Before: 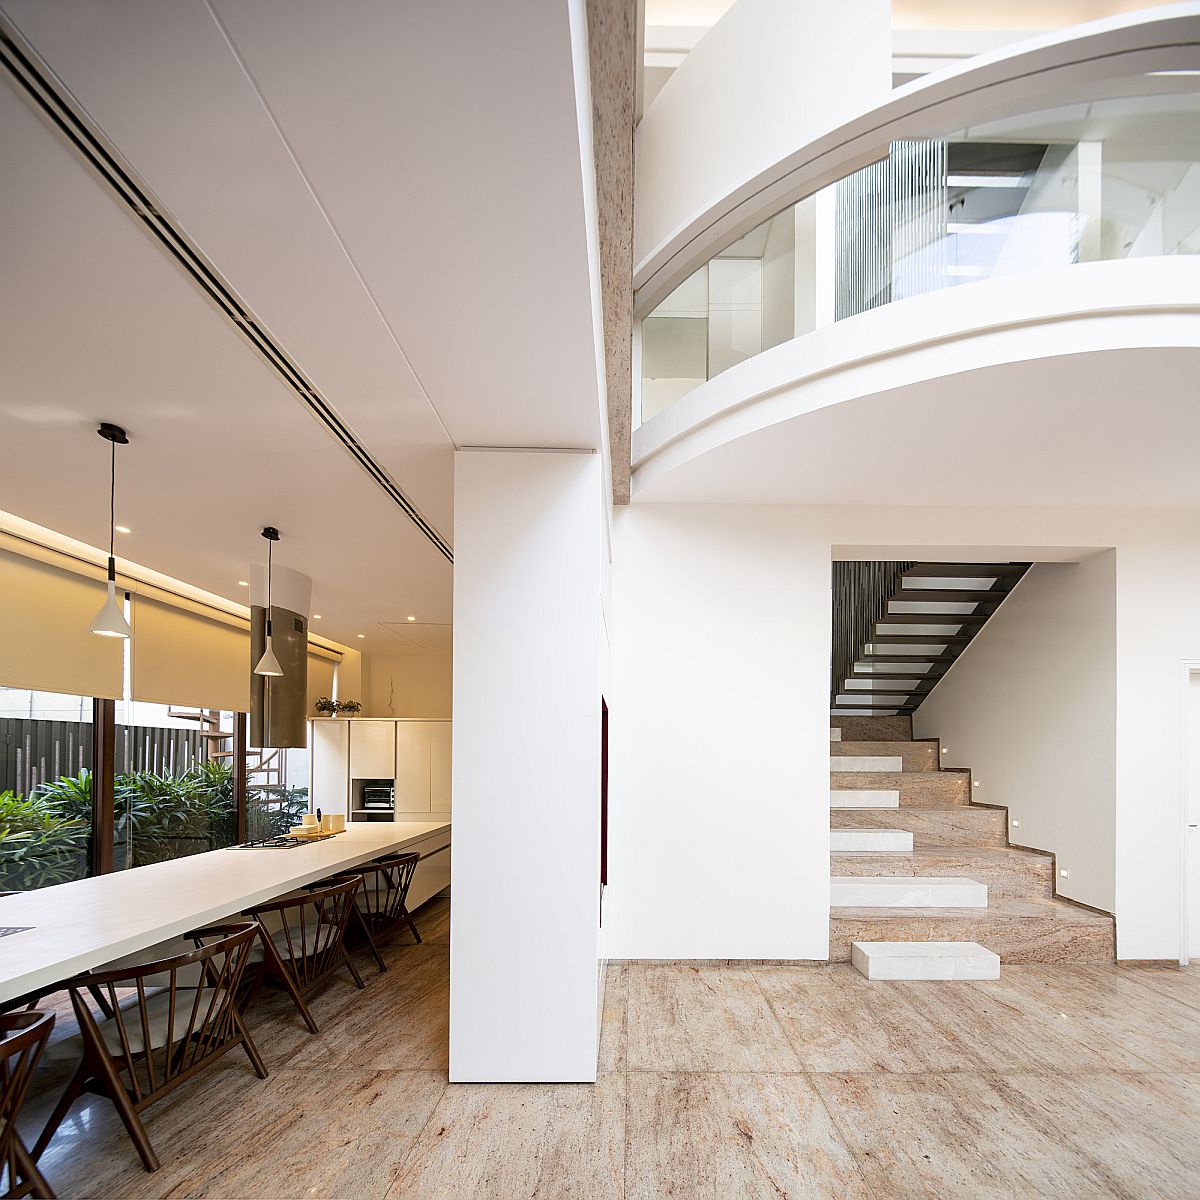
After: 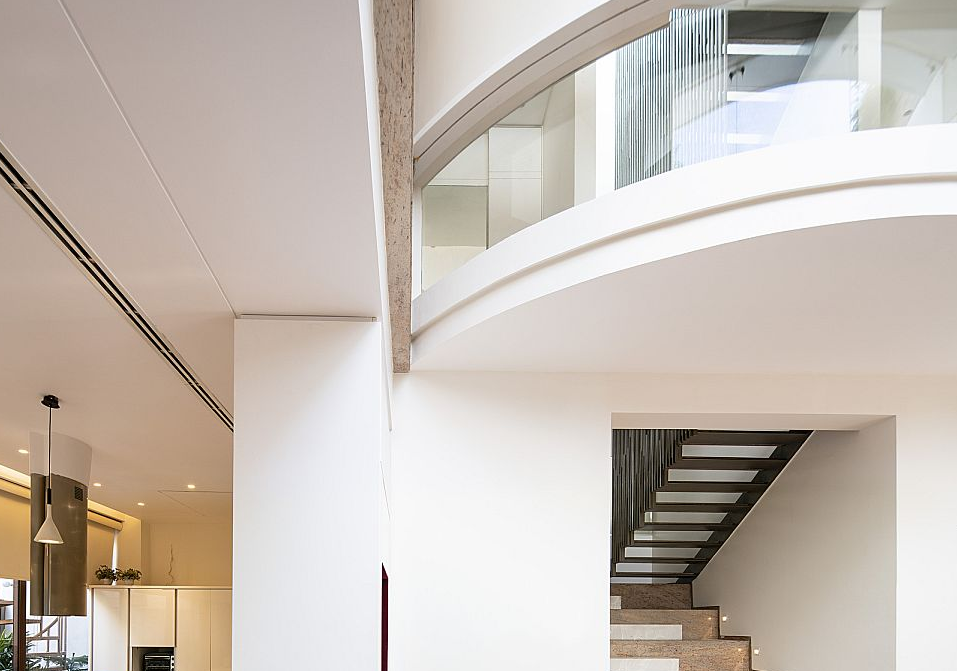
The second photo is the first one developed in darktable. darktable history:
crop: left 18.343%, top 11.077%, right 1.857%, bottom 33.004%
